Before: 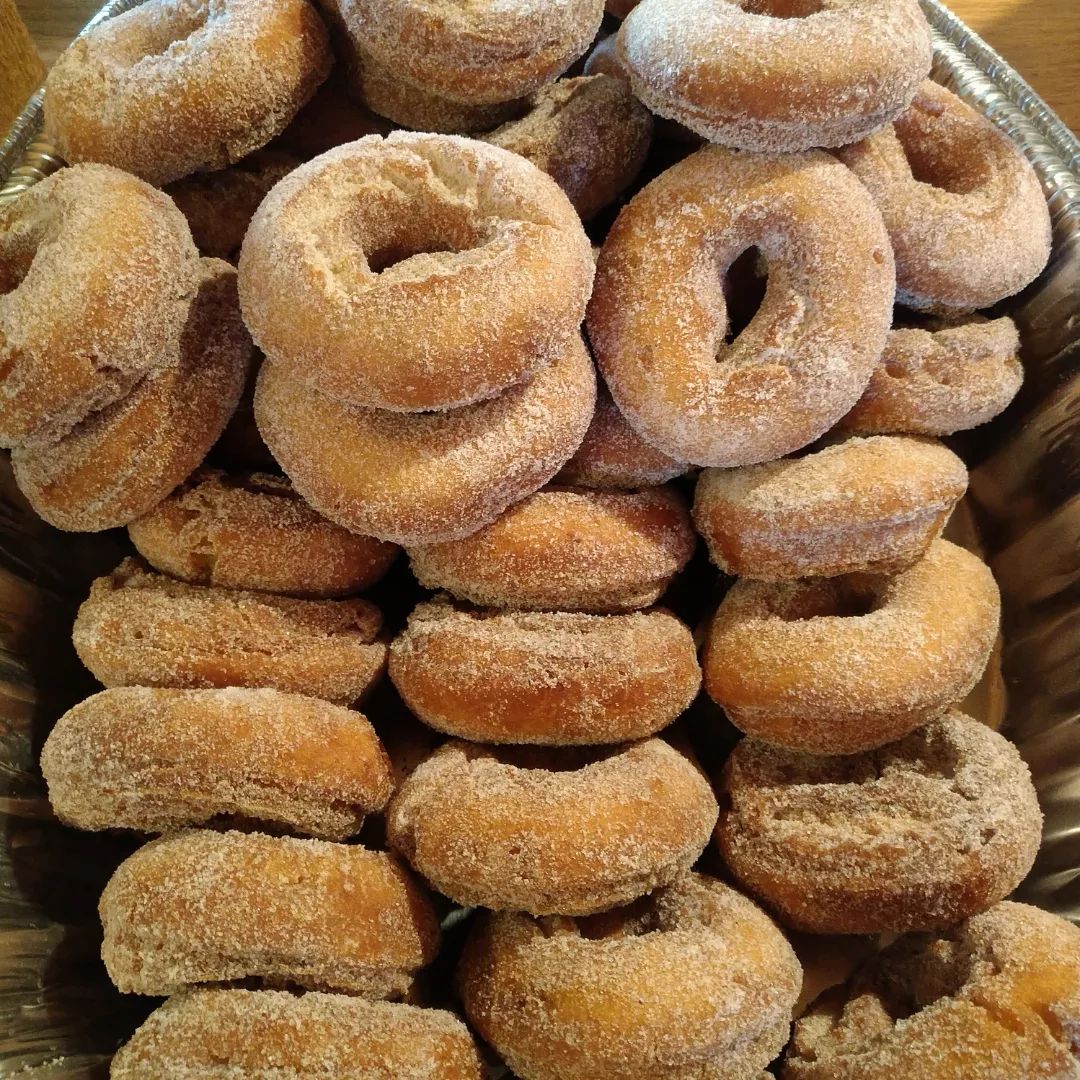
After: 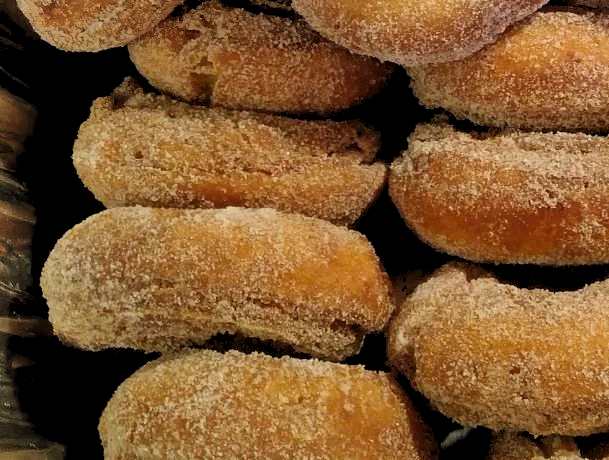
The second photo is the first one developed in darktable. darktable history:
levels: levels [0.073, 0.497, 0.972]
shadows and highlights: shadows 80.73, white point adjustment -9.07, highlights -61.46, soften with gaussian
crop: top 44.483%, right 43.593%, bottom 12.892%
